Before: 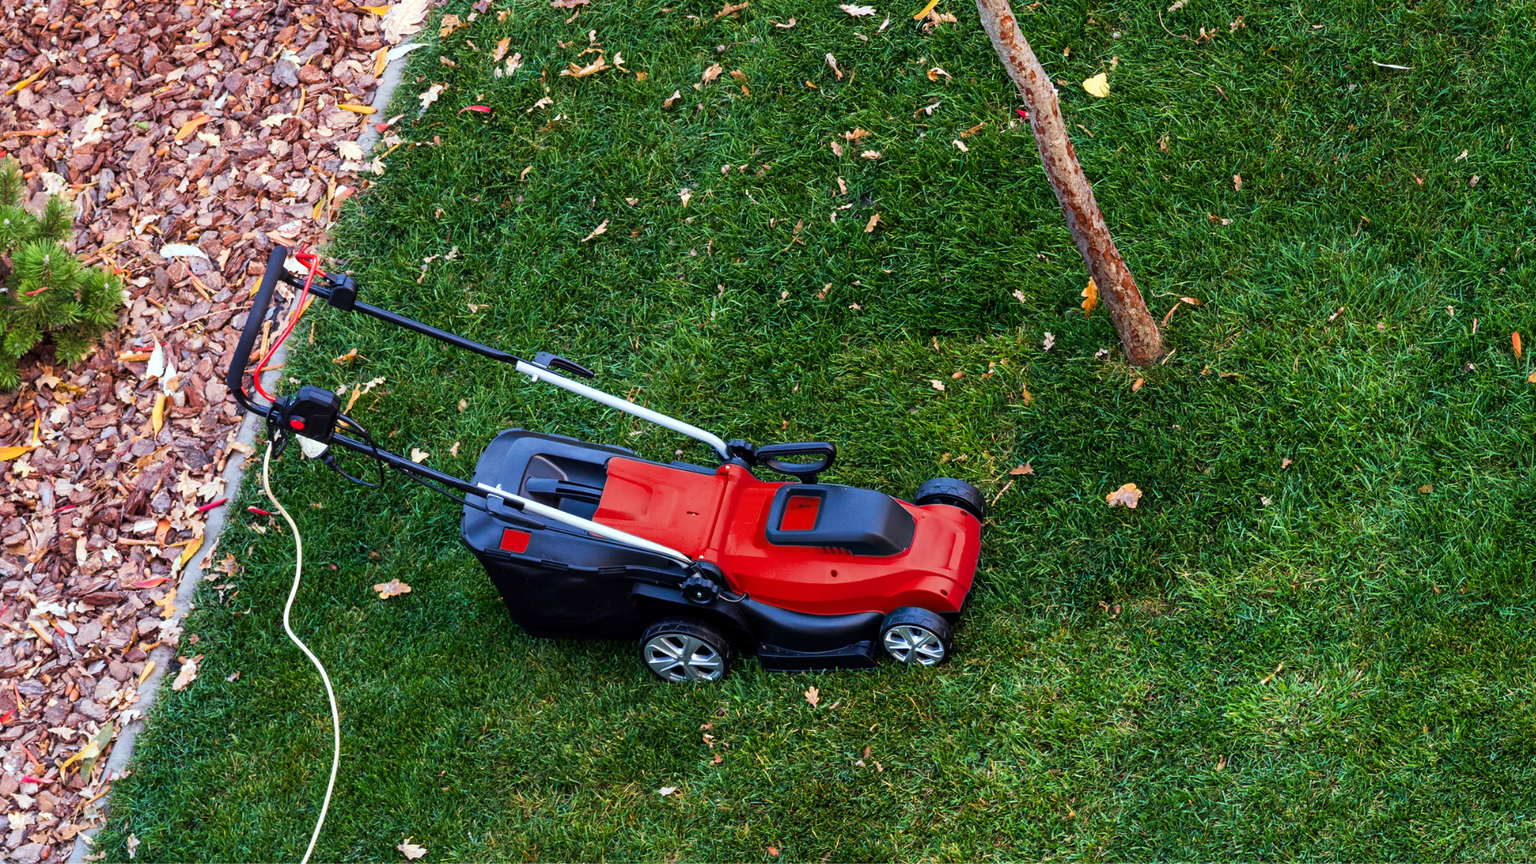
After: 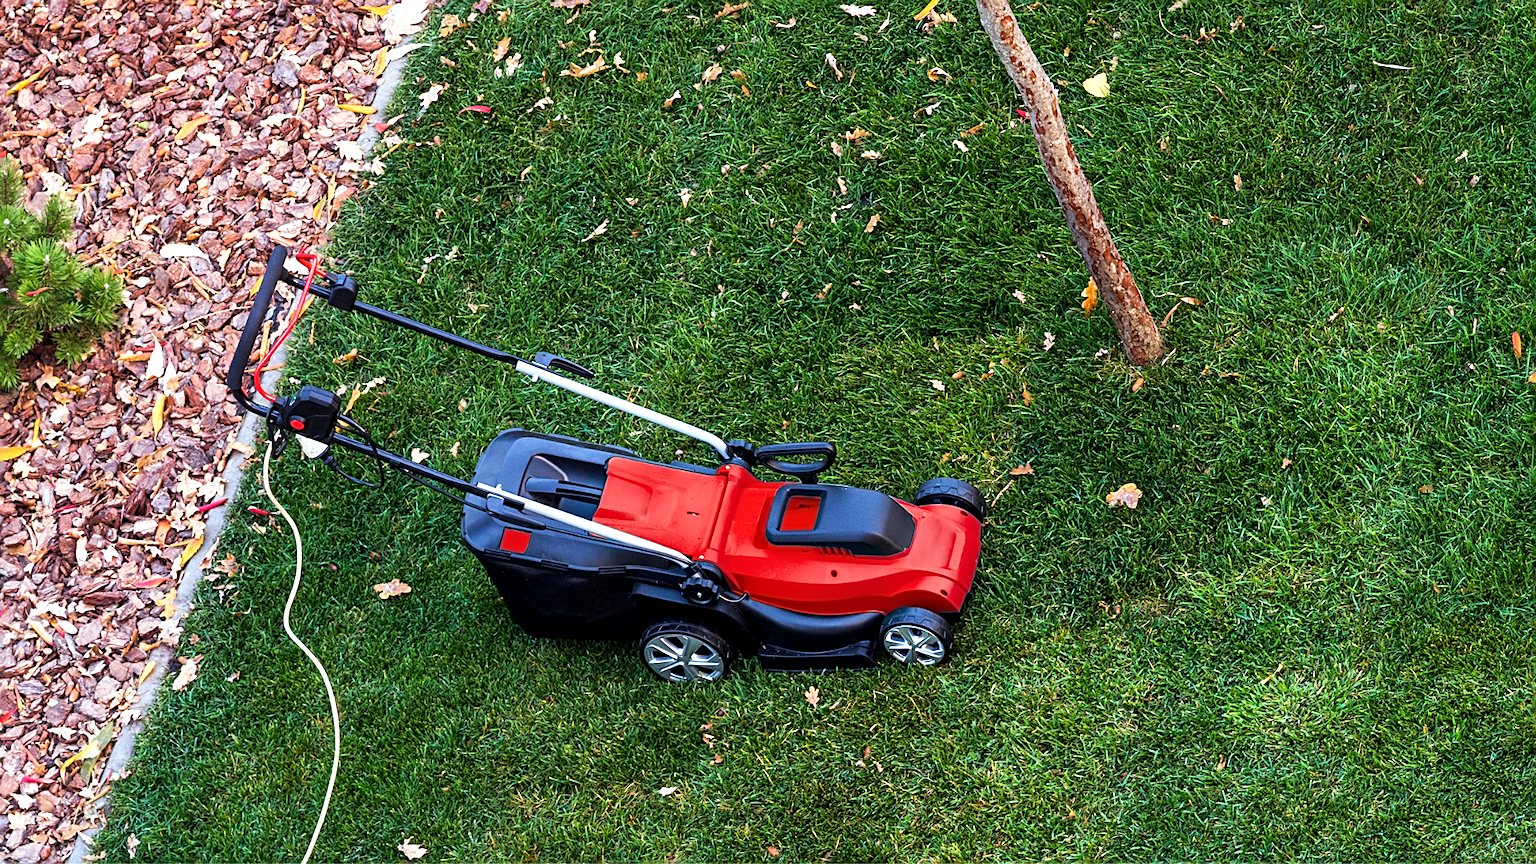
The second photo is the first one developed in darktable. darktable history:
exposure: exposure 0.3 EV, compensate highlight preservation false
local contrast: highlights 100%, shadows 100%, detail 120%, midtone range 0.2
tone equalizer: on, module defaults
sharpen: on, module defaults
